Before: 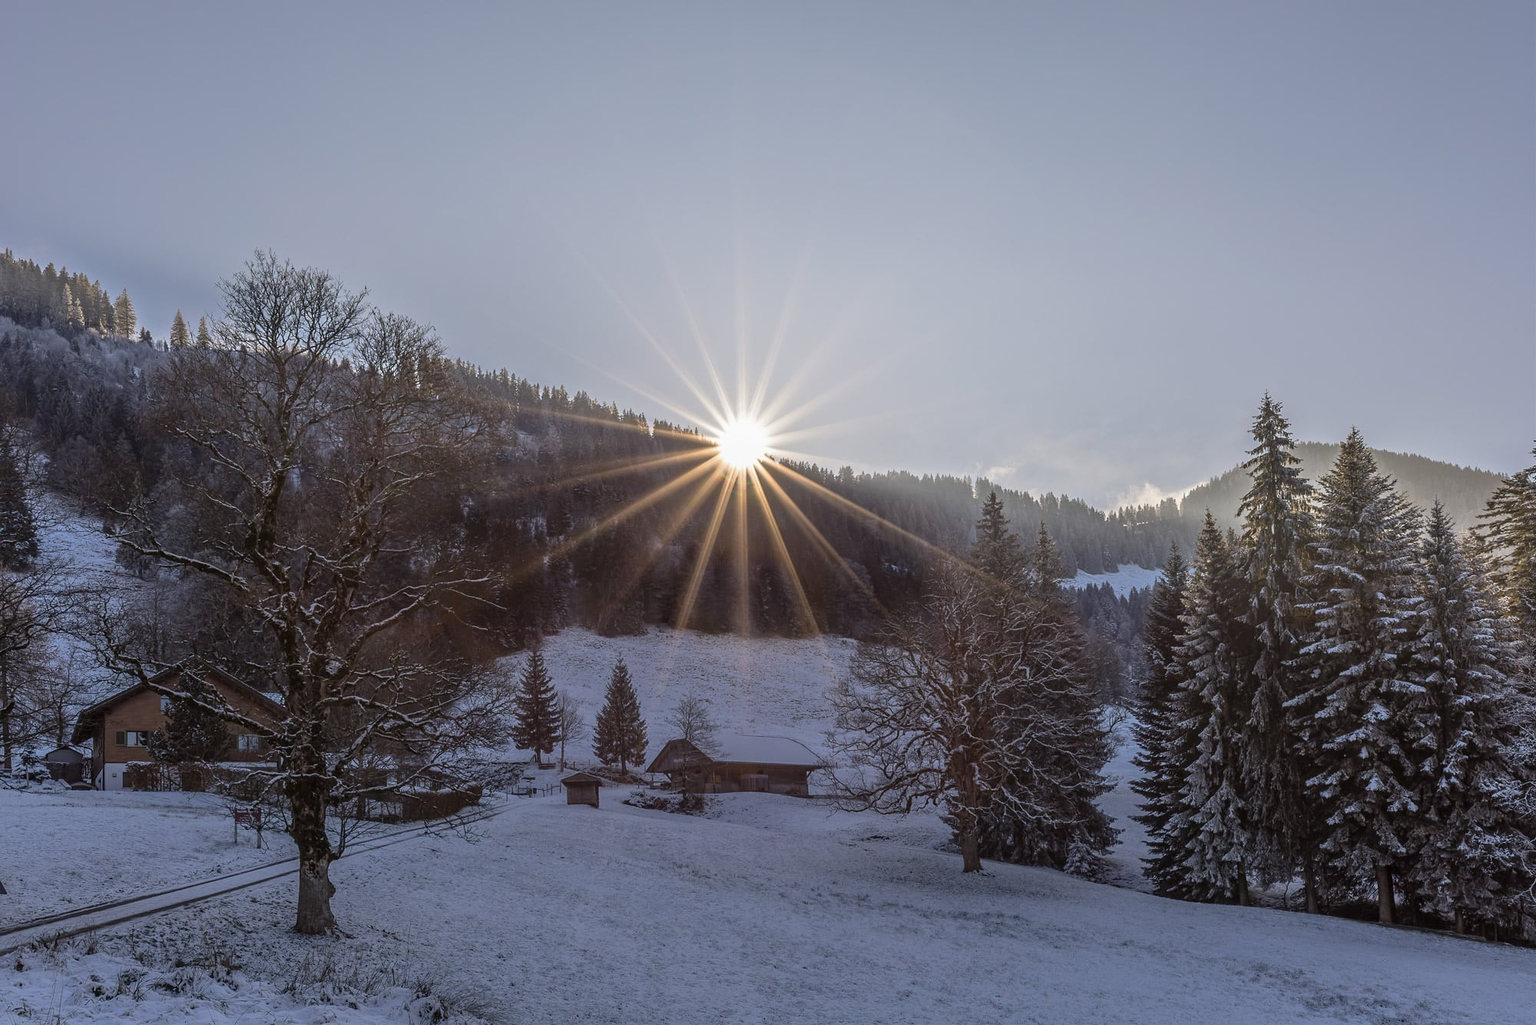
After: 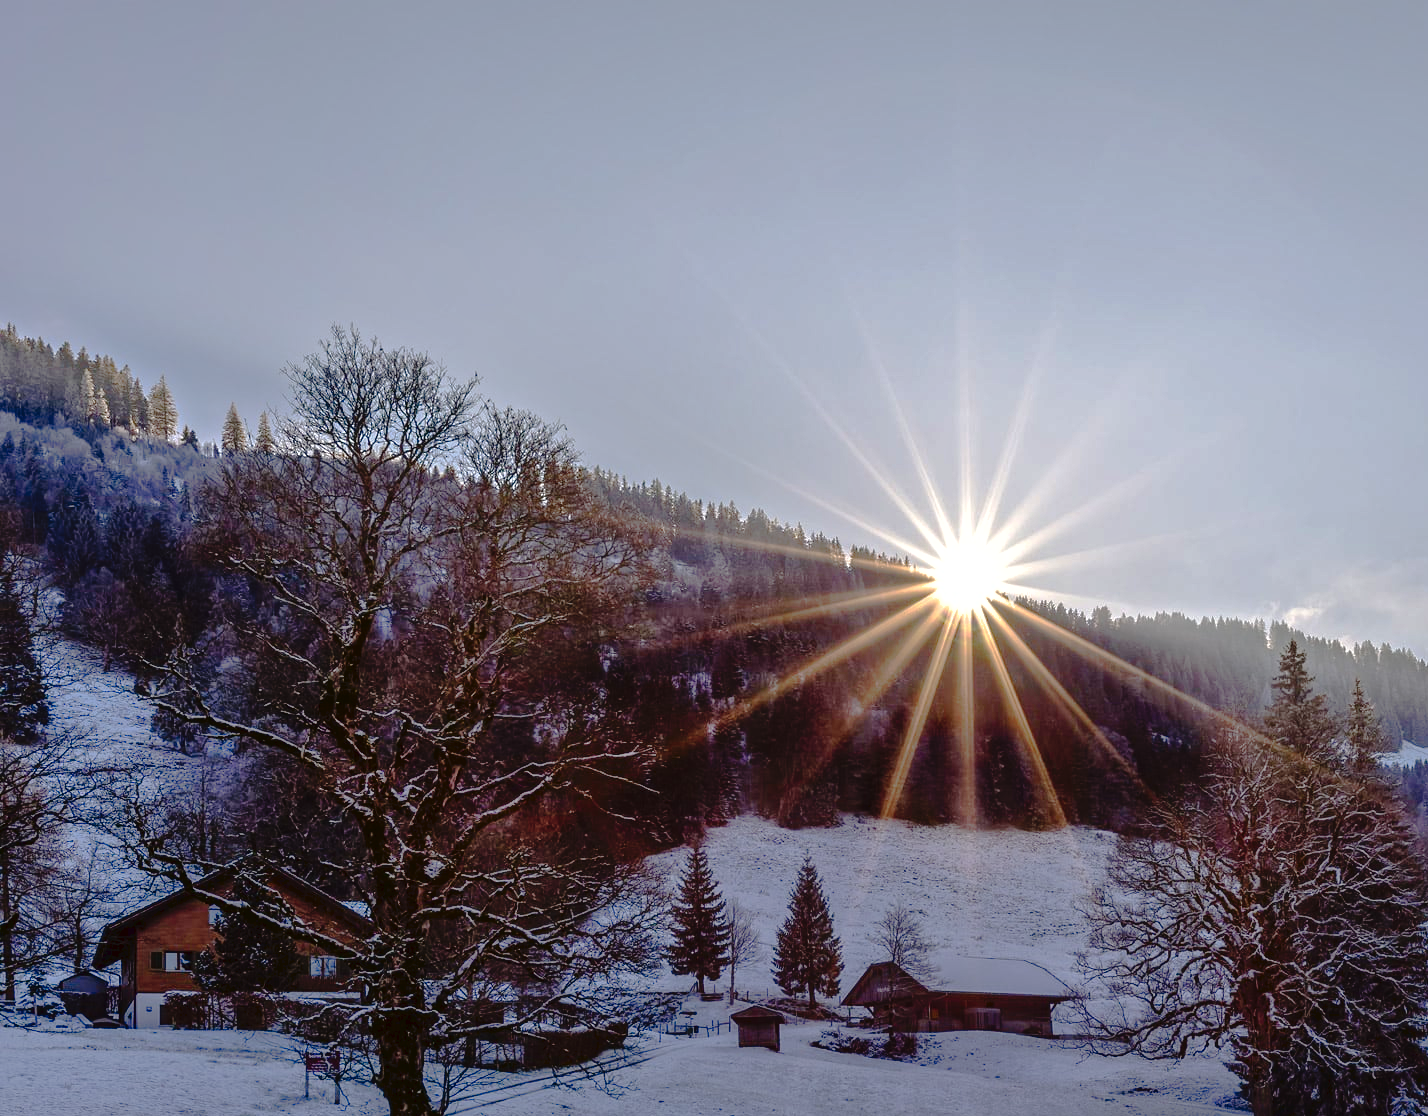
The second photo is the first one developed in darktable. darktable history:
crop: right 28.586%, bottom 16.272%
exposure: black level correction 0.001, exposure 0.498 EV, compensate highlight preservation false
shadows and highlights: on, module defaults
contrast equalizer: octaves 7, y [[0.5, 0.5, 0.472, 0.5, 0.5, 0.5], [0.5 ×6], [0.5 ×6], [0 ×6], [0 ×6]], mix -0.307
tone curve: curves: ch0 [(0, 0) (0.003, 0.019) (0.011, 0.019) (0.025, 0.023) (0.044, 0.032) (0.069, 0.046) (0.1, 0.073) (0.136, 0.129) (0.177, 0.207) (0.224, 0.295) (0.277, 0.394) (0.335, 0.48) (0.399, 0.524) (0.468, 0.575) (0.543, 0.628) (0.623, 0.684) (0.709, 0.739) (0.801, 0.808) (0.898, 0.9) (1, 1)], preserve colors none
contrast brightness saturation: contrast 0.134, brightness -0.224, saturation 0.137
